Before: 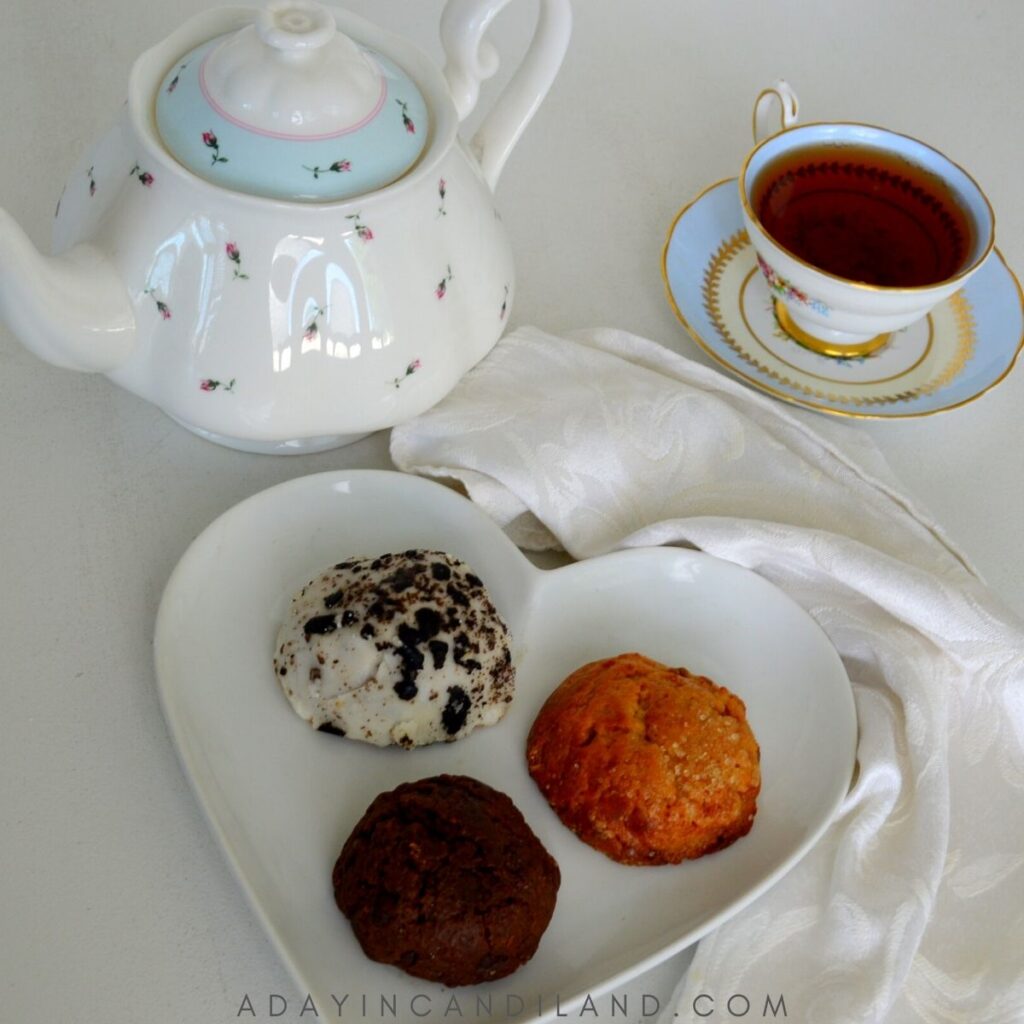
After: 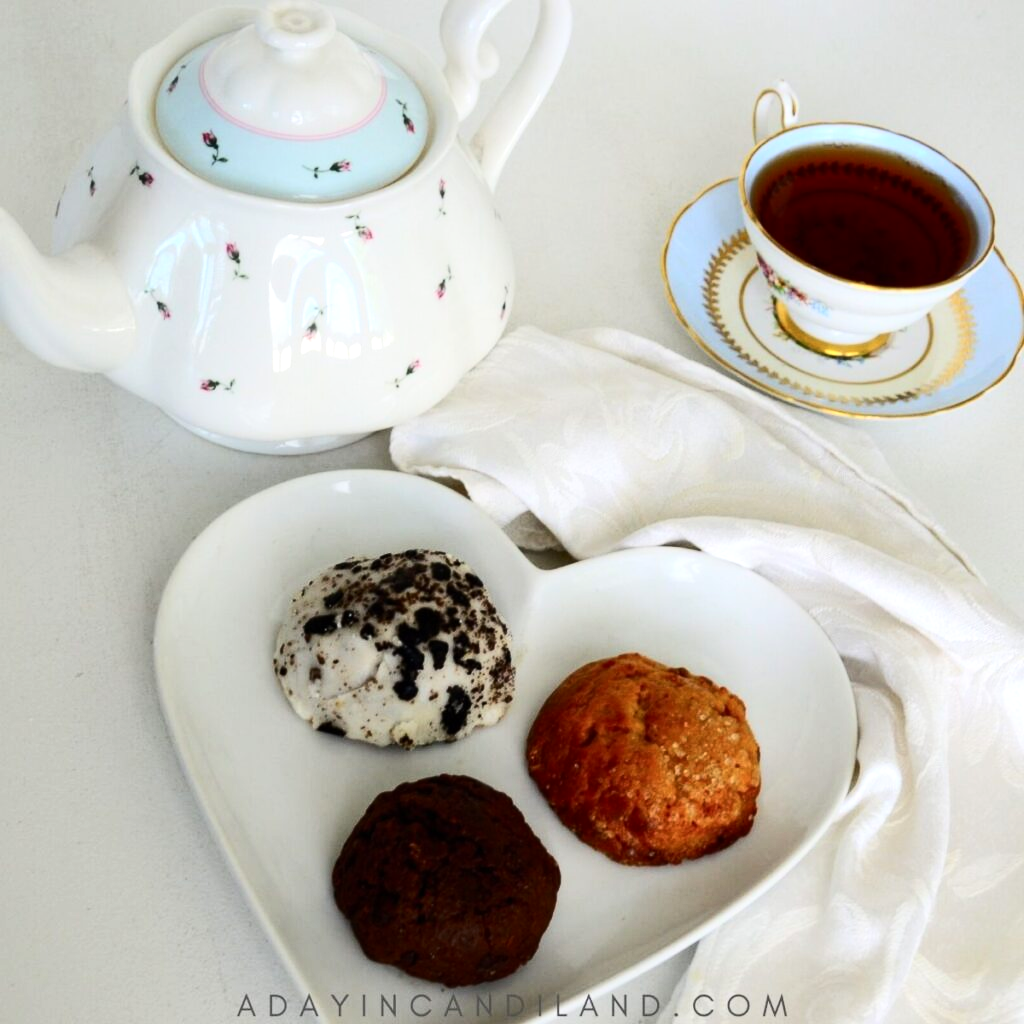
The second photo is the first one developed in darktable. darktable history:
tone equalizer: -8 EV -0.417 EV, -7 EV -0.389 EV, -6 EV -0.333 EV, -5 EV -0.222 EV, -3 EV 0.222 EV, -2 EV 0.333 EV, -1 EV 0.389 EV, +0 EV 0.417 EV, edges refinement/feathering 500, mask exposure compensation -1.57 EV, preserve details no
contrast brightness saturation: contrast 0.24, brightness 0.09
